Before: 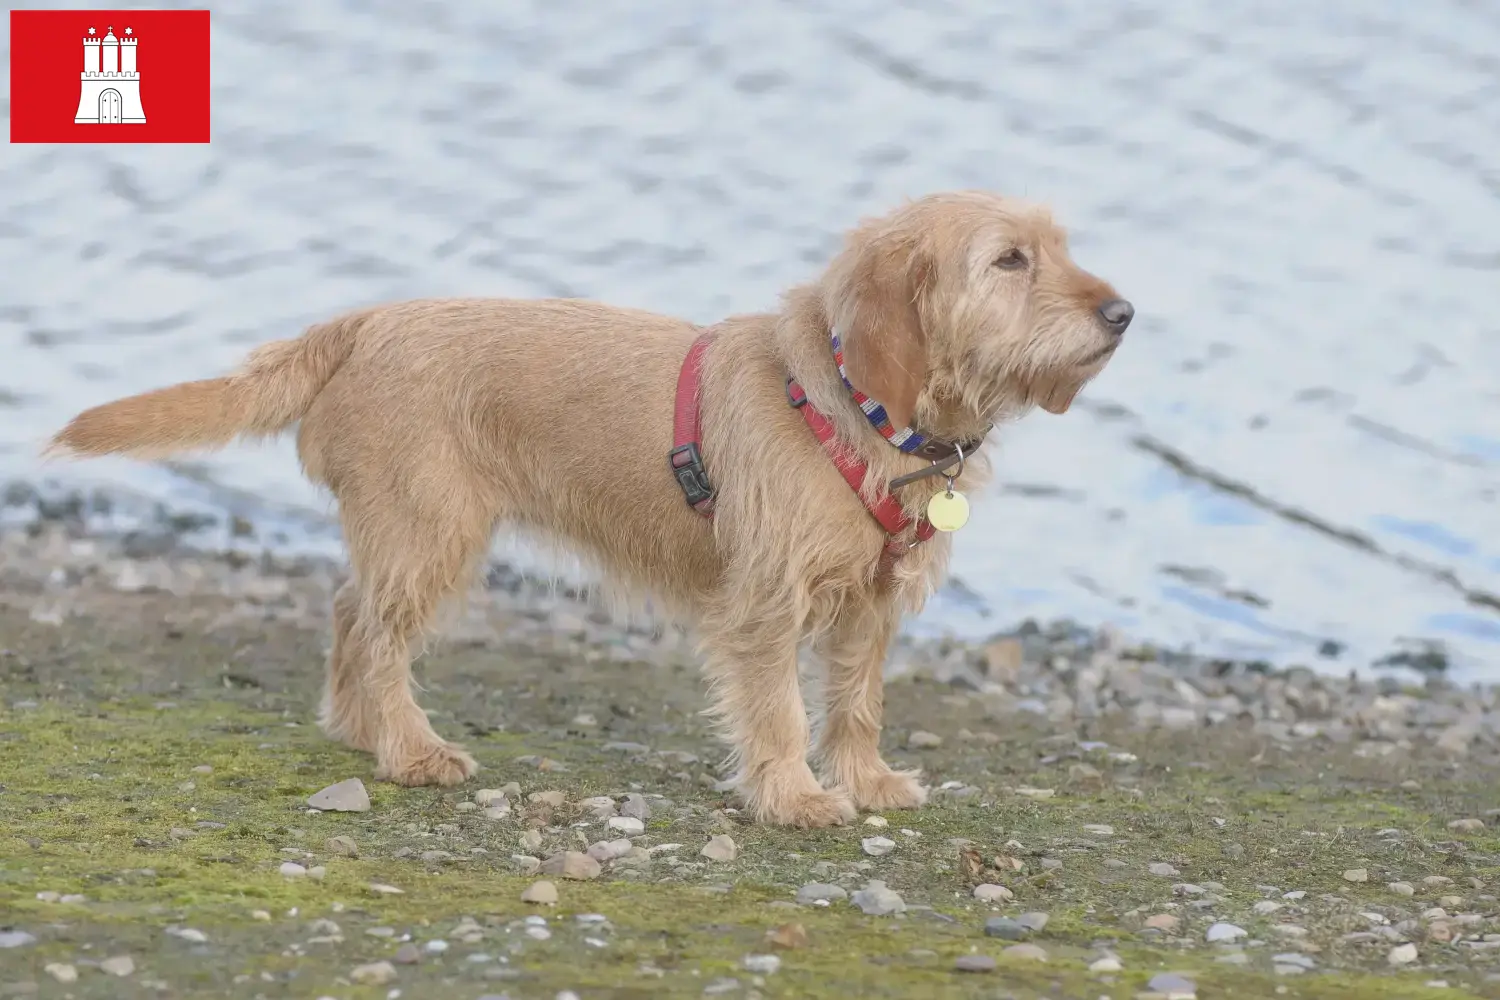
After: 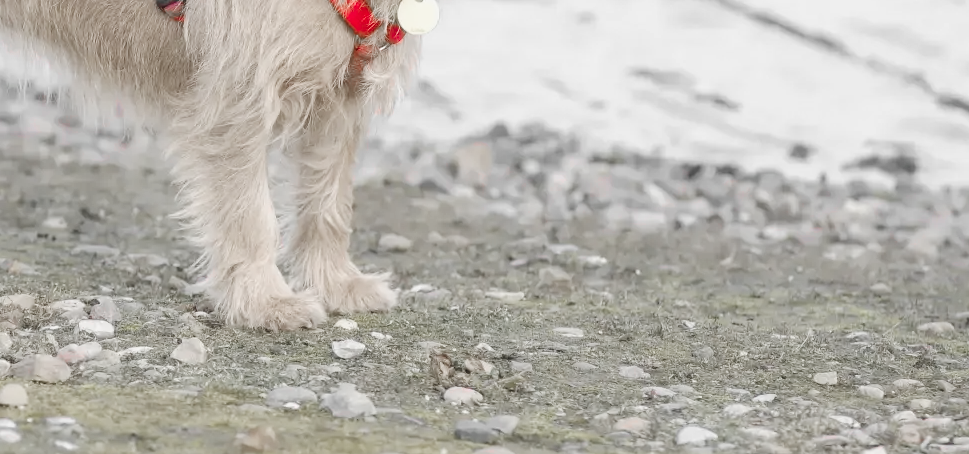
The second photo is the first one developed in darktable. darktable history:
tone curve: curves: ch0 [(0, 0.023) (0.1, 0.084) (0.184, 0.168) (0.45, 0.54) (0.57, 0.683) (0.722, 0.825) (0.877, 0.948) (1, 1)]; ch1 [(0, 0) (0.414, 0.395) (0.453, 0.437) (0.502, 0.509) (0.521, 0.519) (0.573, 0.568) (0.618, 0.61) (0.654, 0.642) (1, 1)]; ch2 [(0, 0) (0.421, 0.43) (0.45, 0.463) (0.492, 0.504) (0.511, 0.519) (0.557, 0.557) (0.602, 0.605) (1, 1)], preserve colors none
color zones: curves: ch1 [(0, 0.831) (0.08, 0.771) (0.157, 0.268) (0.241, 0.207) (0.562, -0.005) (0.714, -0.013) (0.876, 0.01) (1, 0.831)]
crop and rotate: left 35.395%, top 49.735%, bottom 4.842%
